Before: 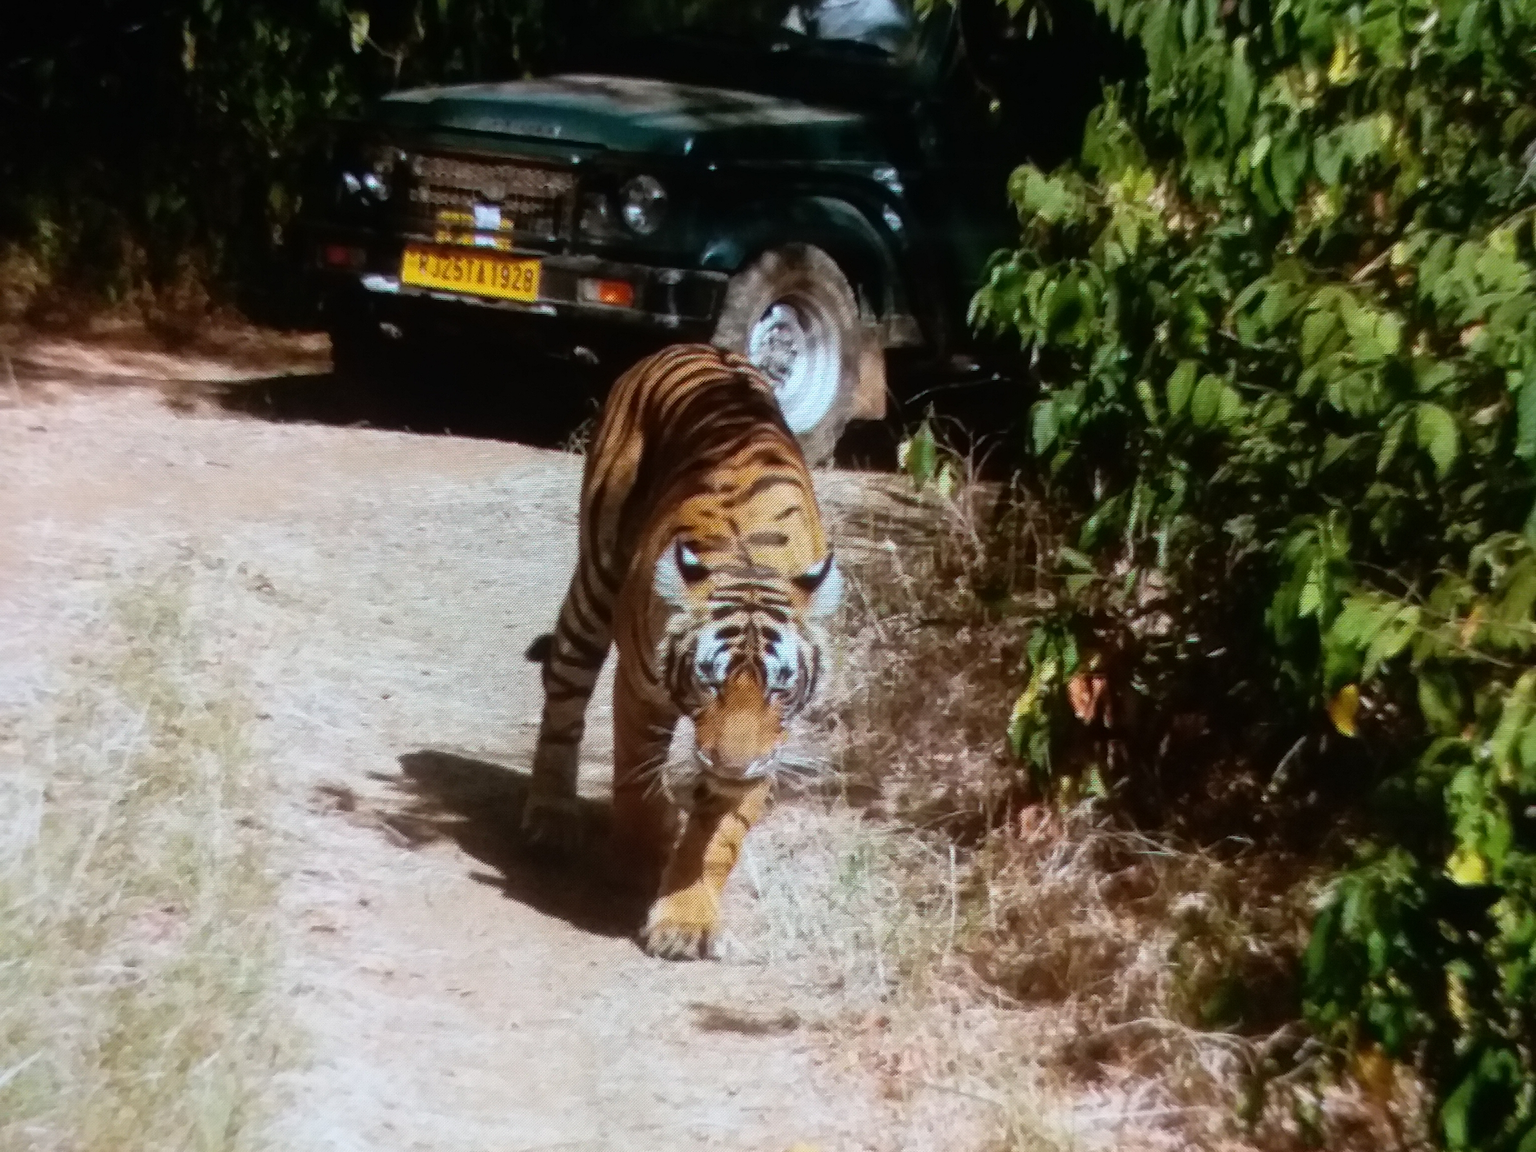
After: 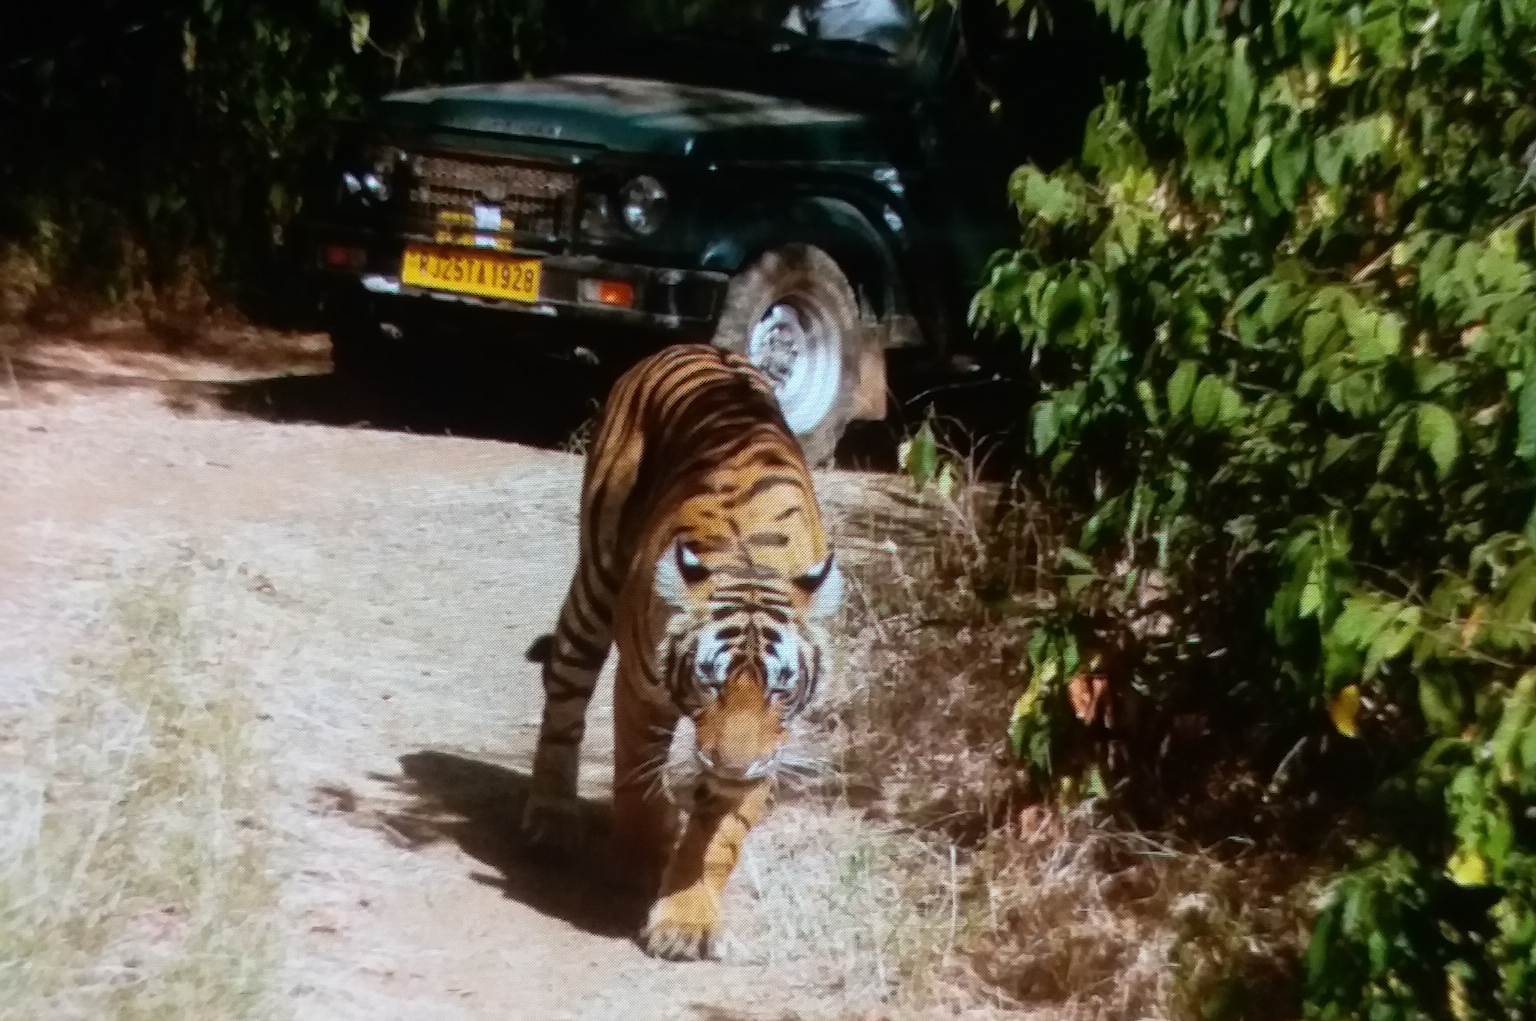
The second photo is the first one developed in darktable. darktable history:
crop and rotate: top 0%, bottom 11.361%
